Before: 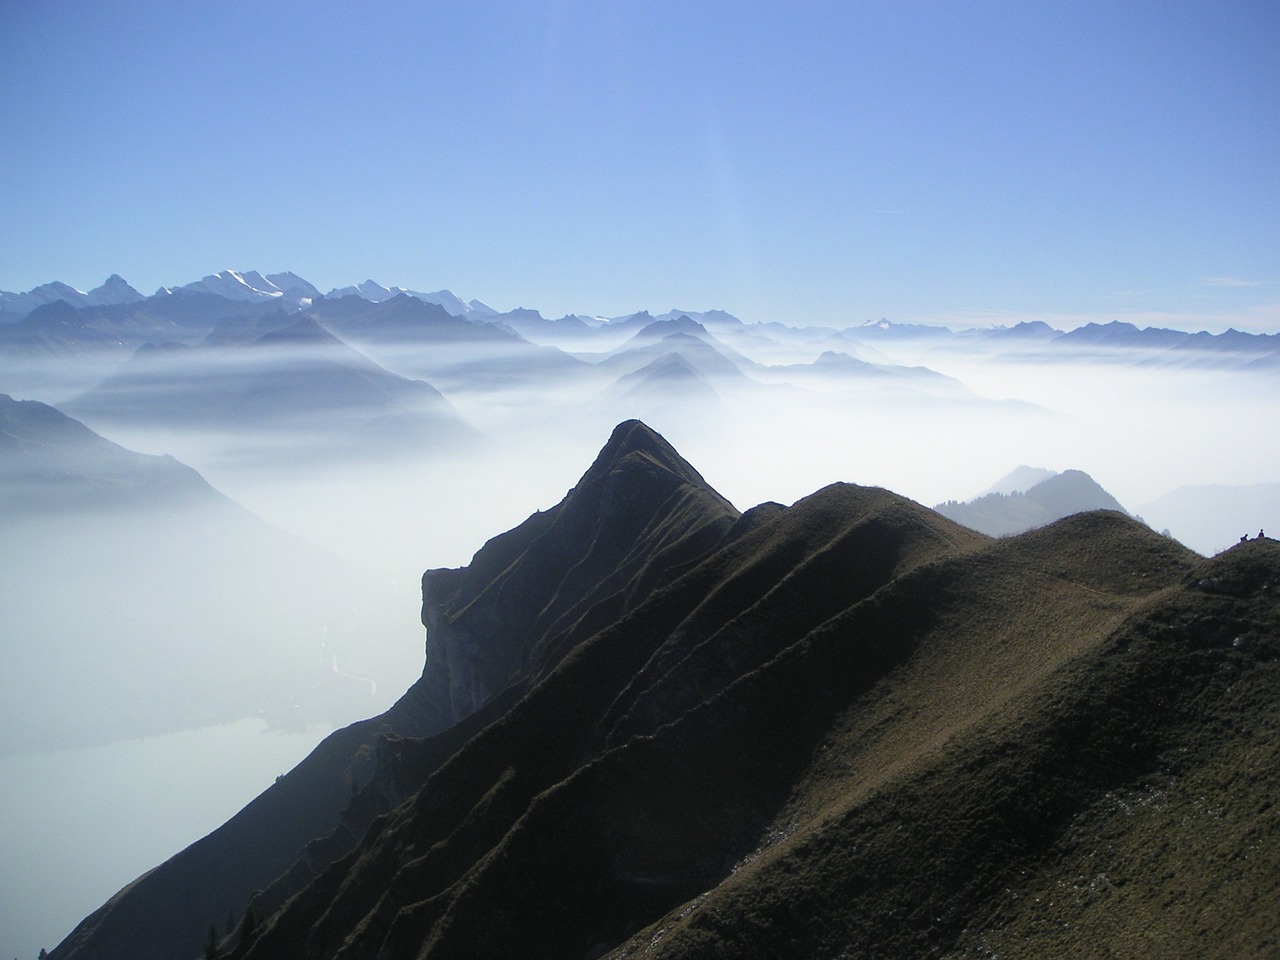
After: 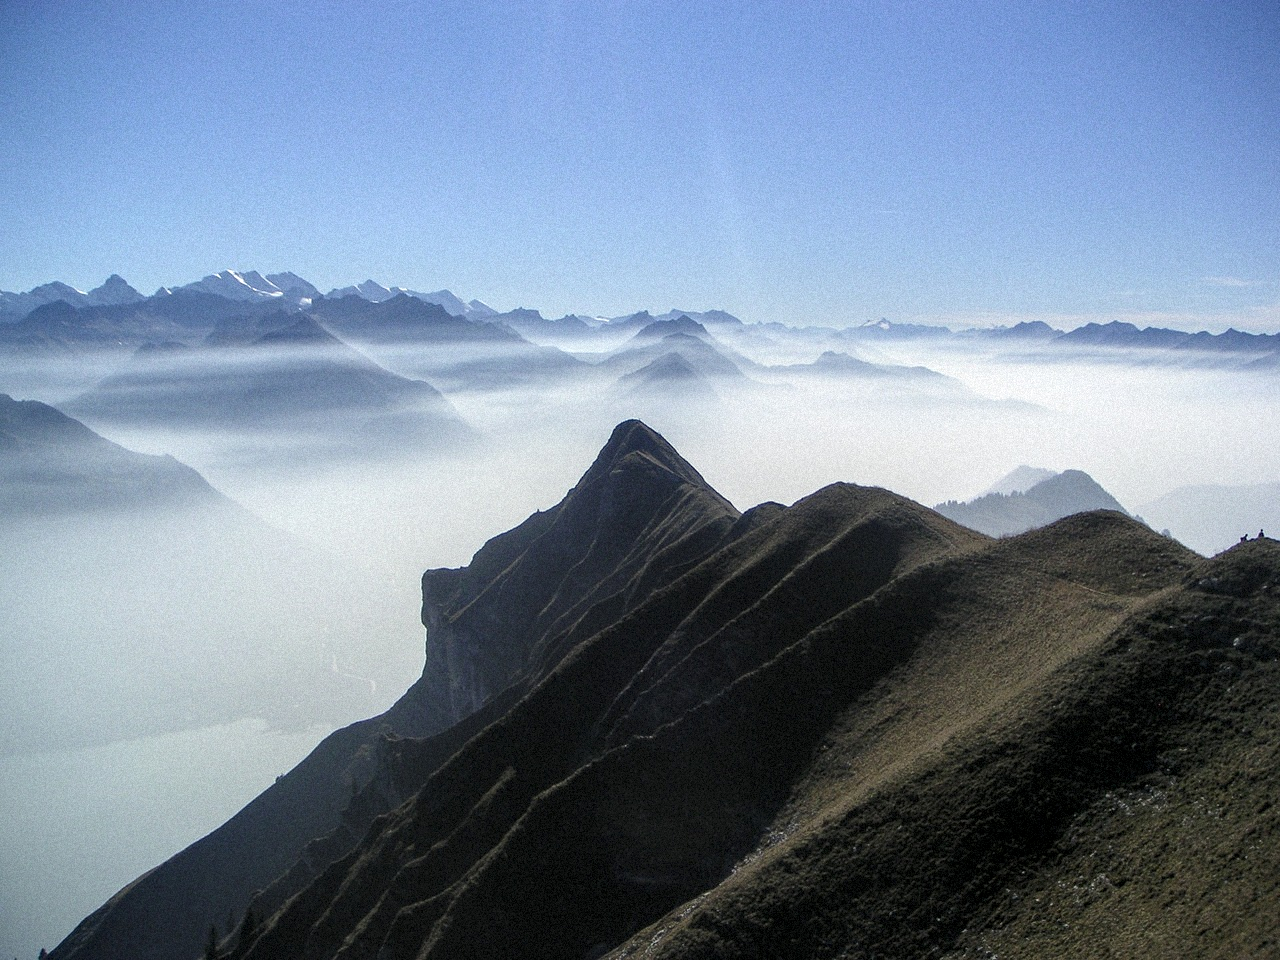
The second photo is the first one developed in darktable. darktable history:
local contrast: highlights 25%, detail 150%
grain: mid-tones bias 0%
